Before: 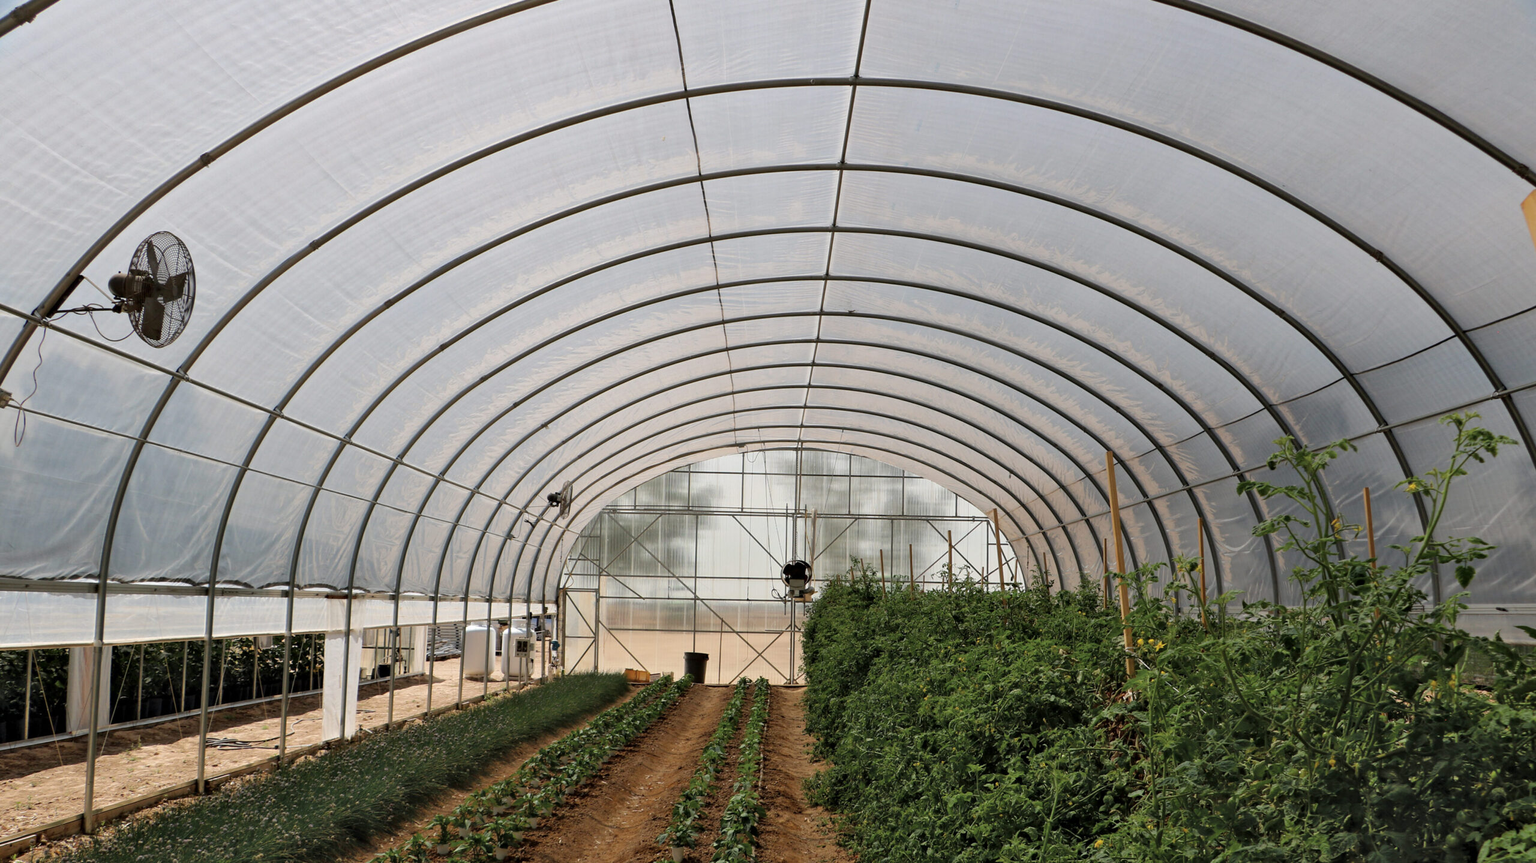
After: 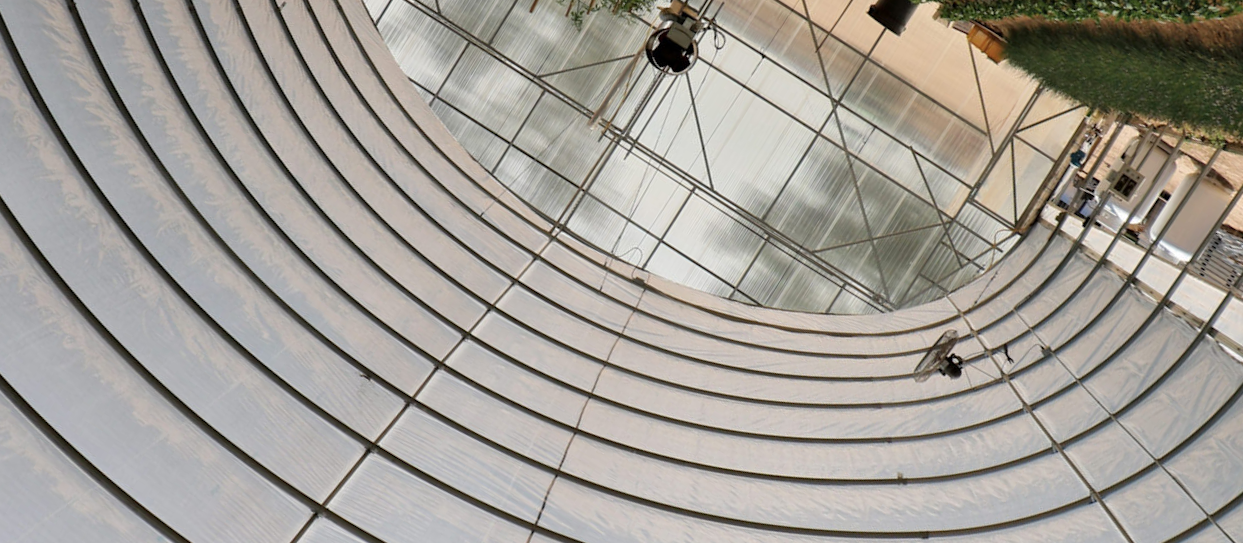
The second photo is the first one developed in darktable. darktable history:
crop and rotate: angle 148.65°, left 9.126%, top 15.666%, right 4.466%, bottom 17.162%
